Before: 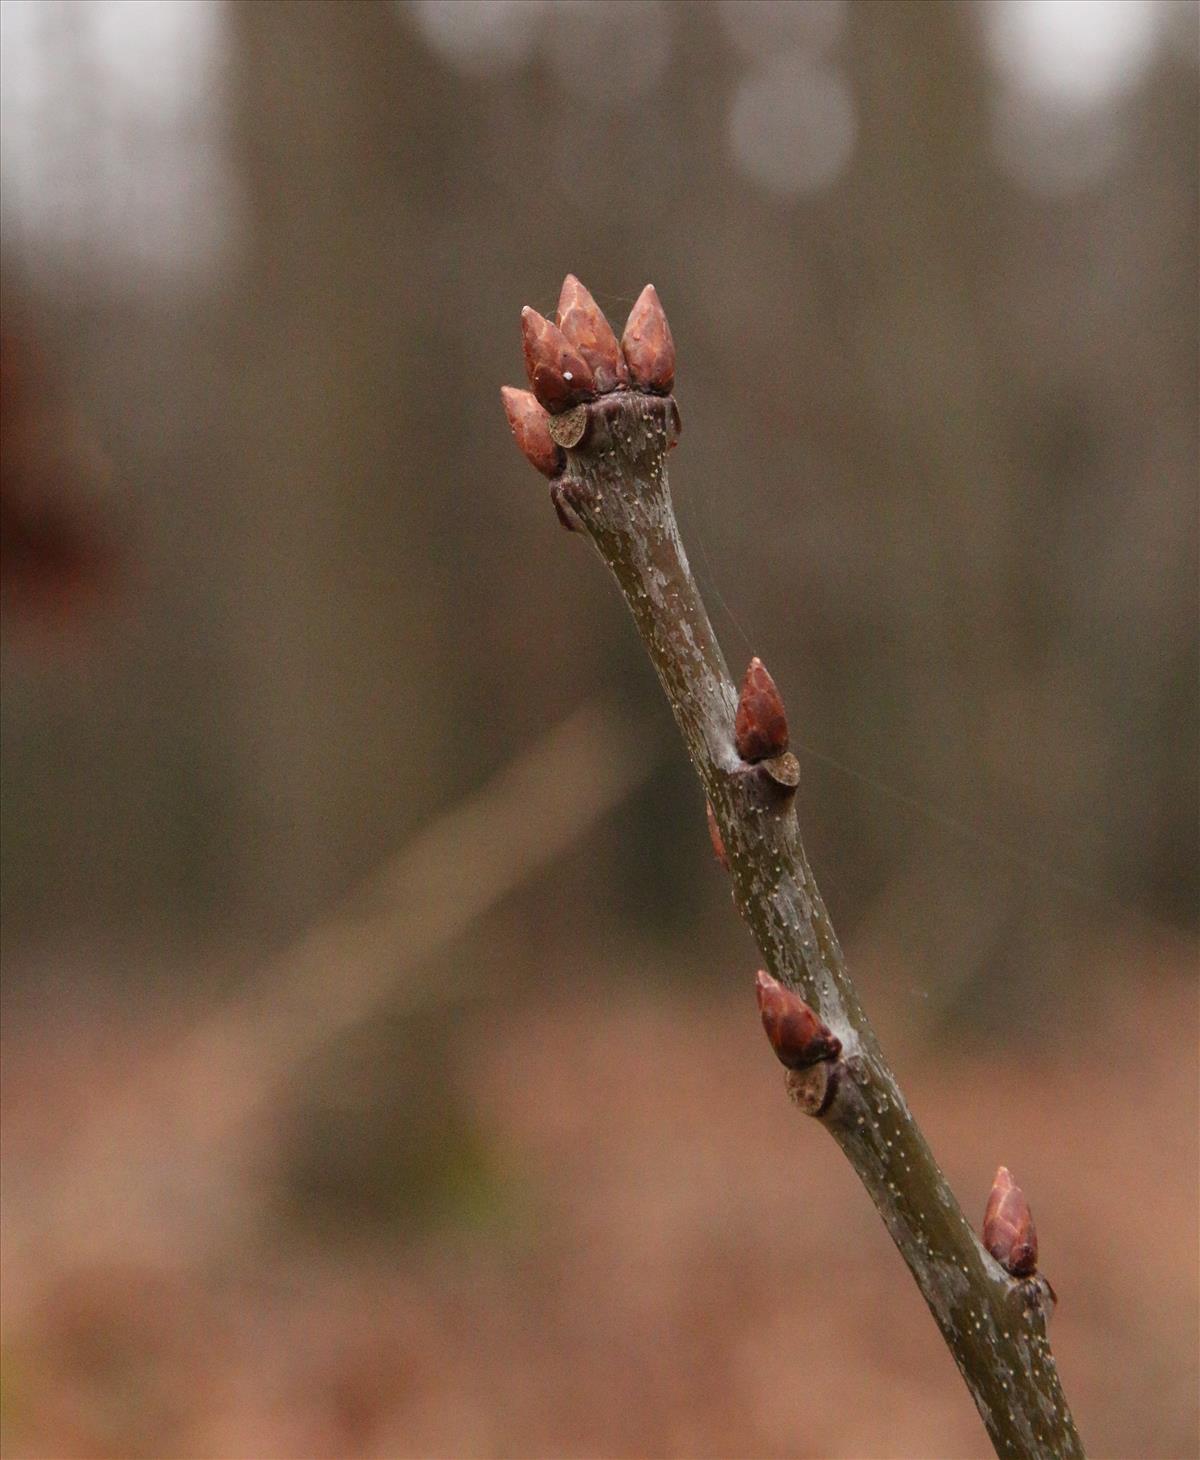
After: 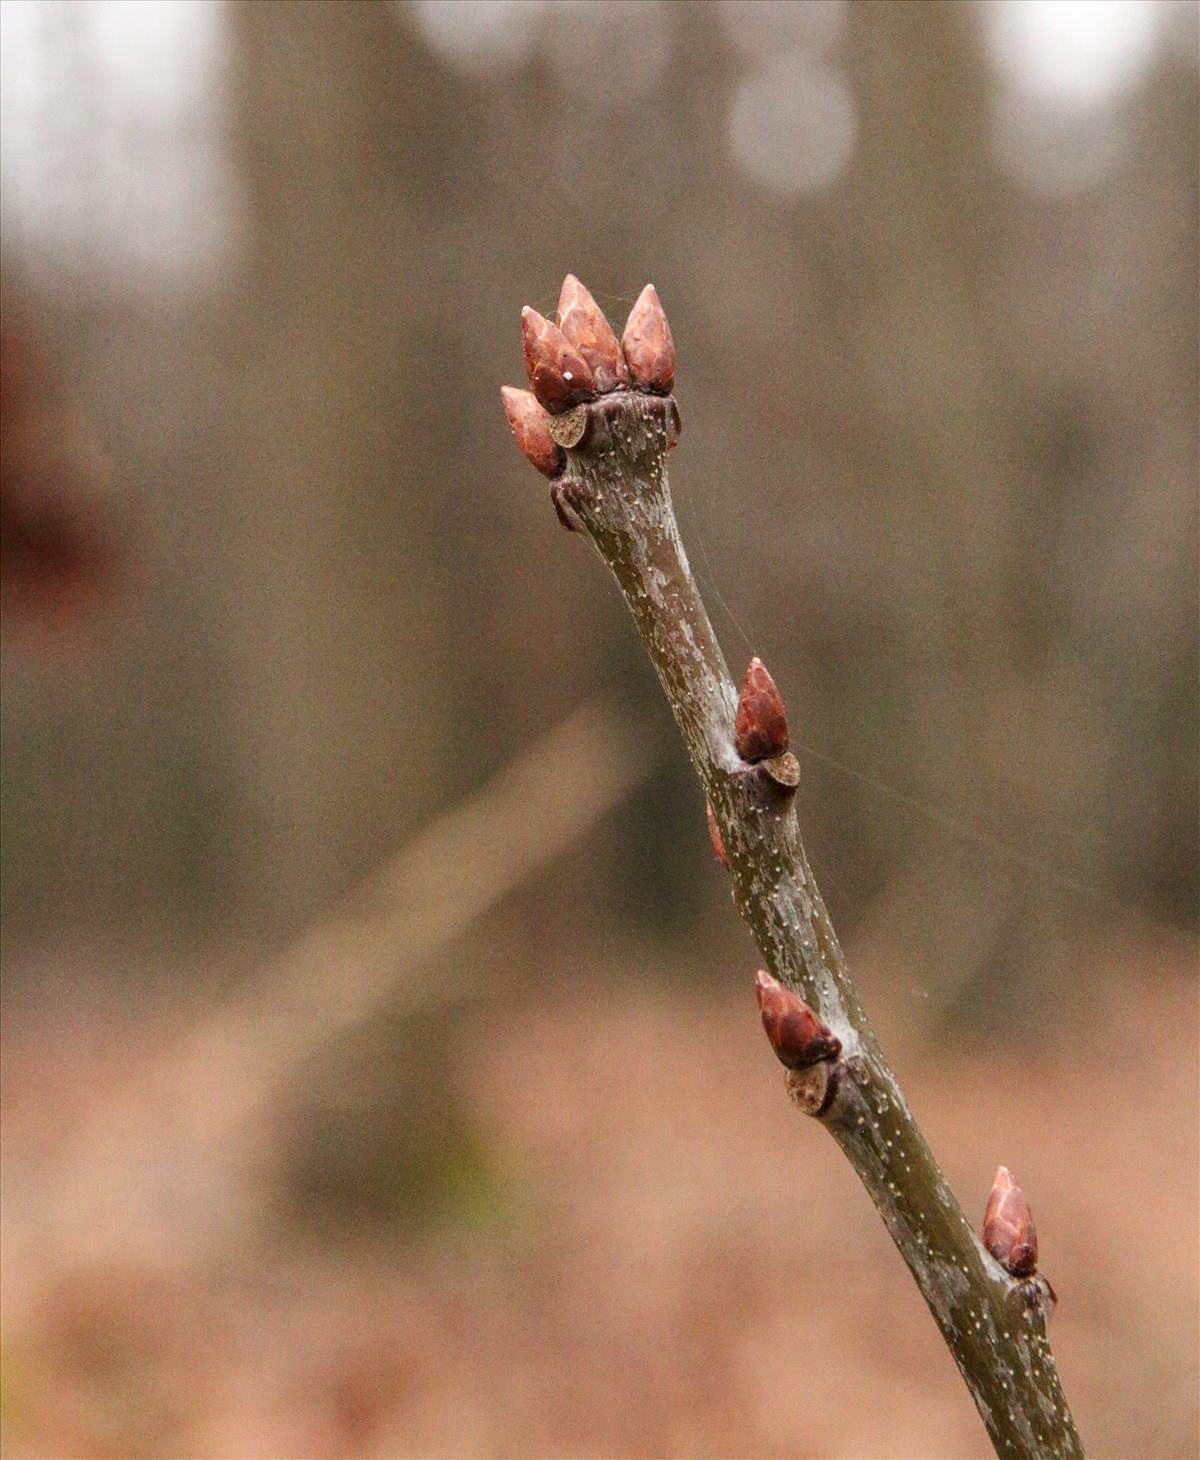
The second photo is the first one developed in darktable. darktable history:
base curve: curves: ch0 [(0, 0) (0.204, 0.334) (0.55, 0.733) (1, 1)], preserve colors none
local contrast: on, module defaults
